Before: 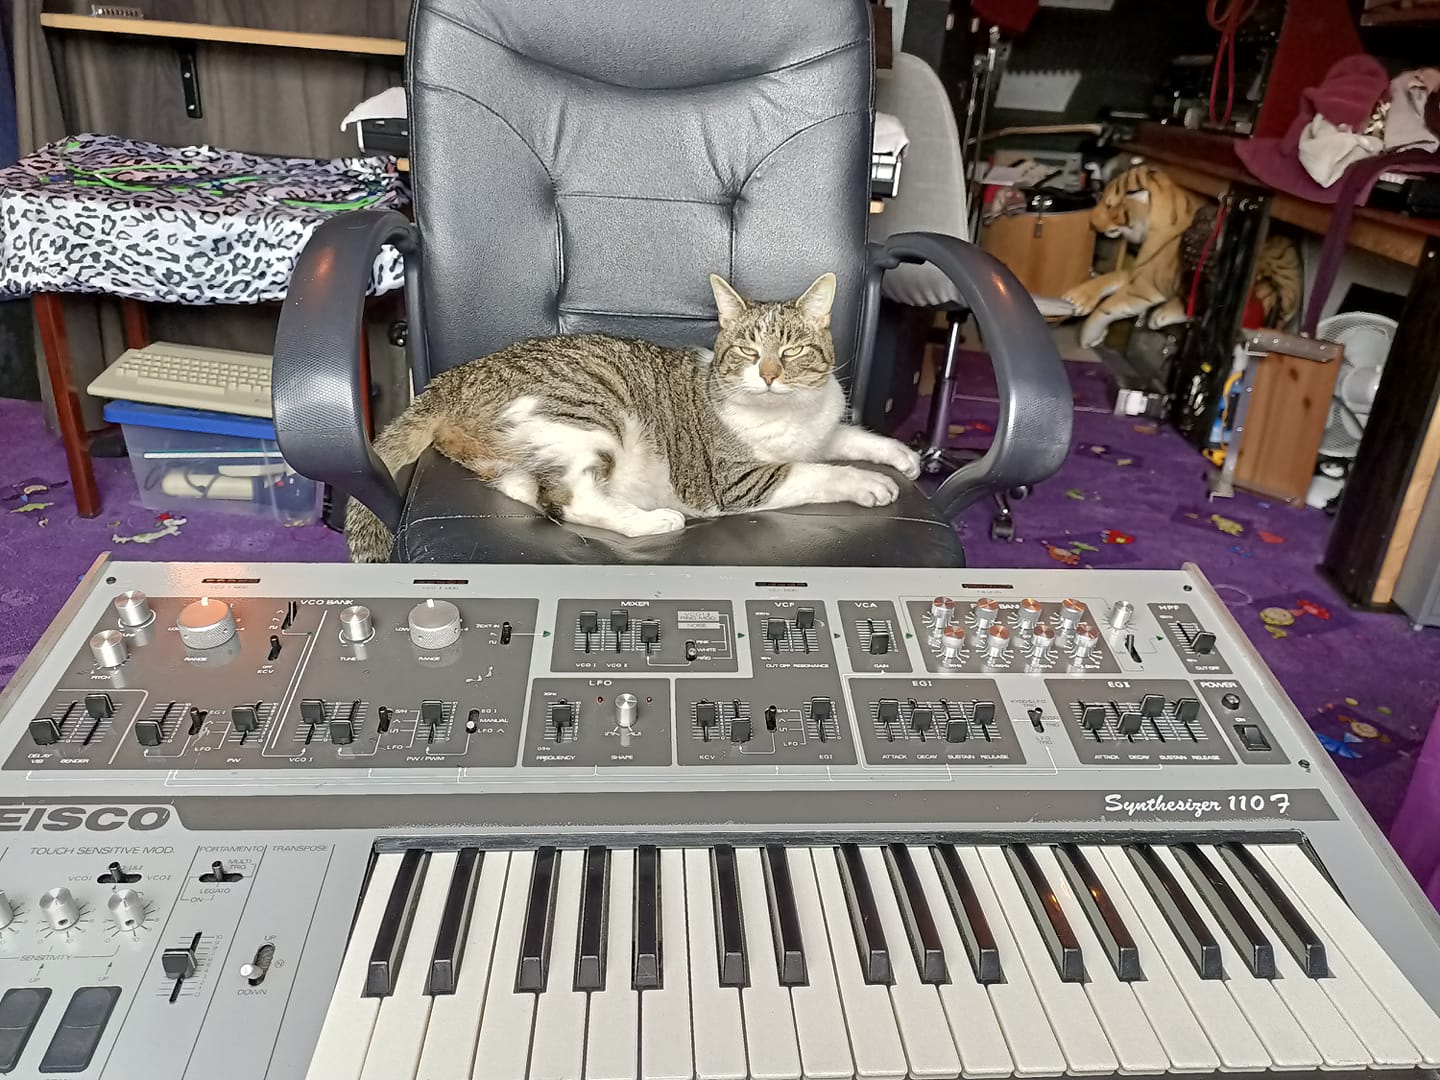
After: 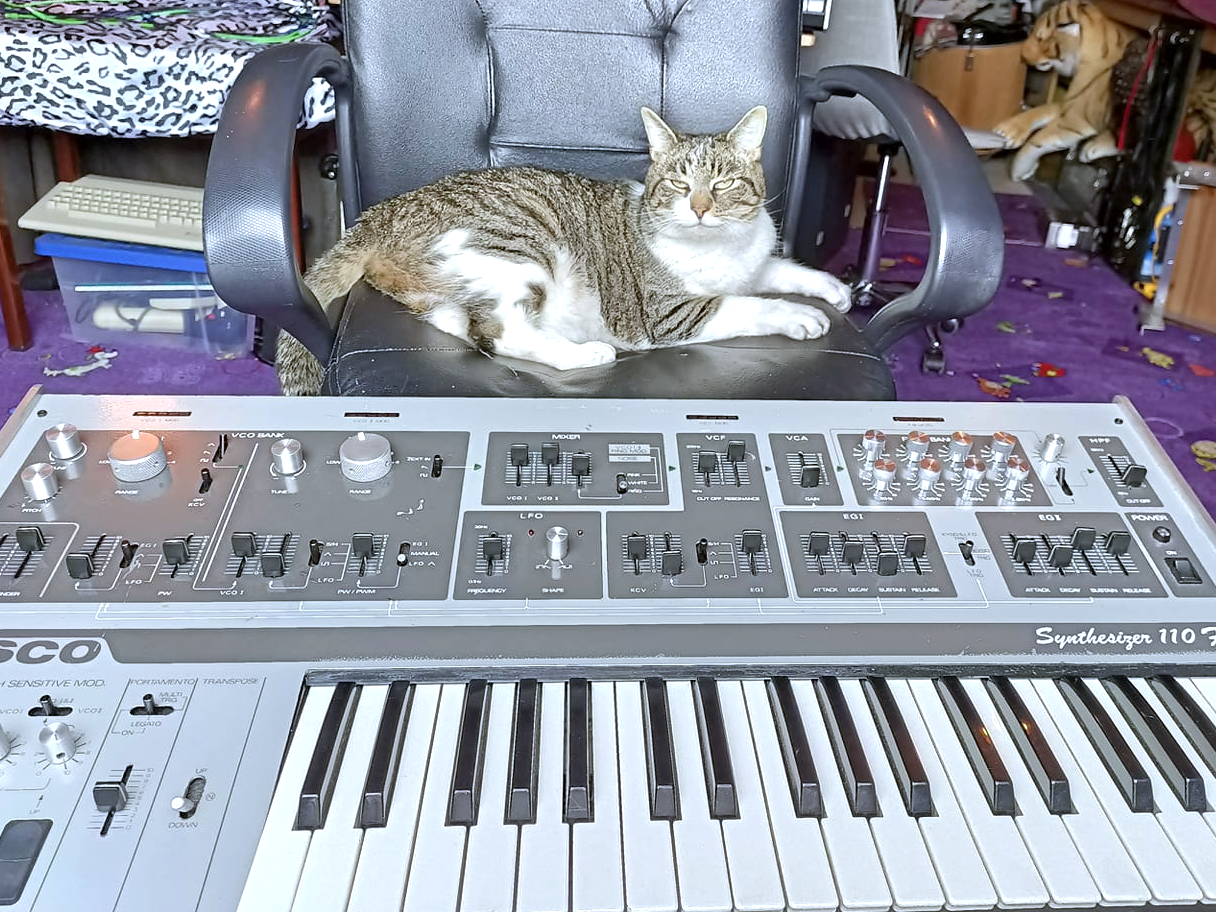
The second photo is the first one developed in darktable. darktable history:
exposure: exposure 0.367 EV, compensate highlight preservation false
crop and rotate: left 4.842%, top 15.51%, right 10.668%
white balance: red 0.931, blue 1.11
